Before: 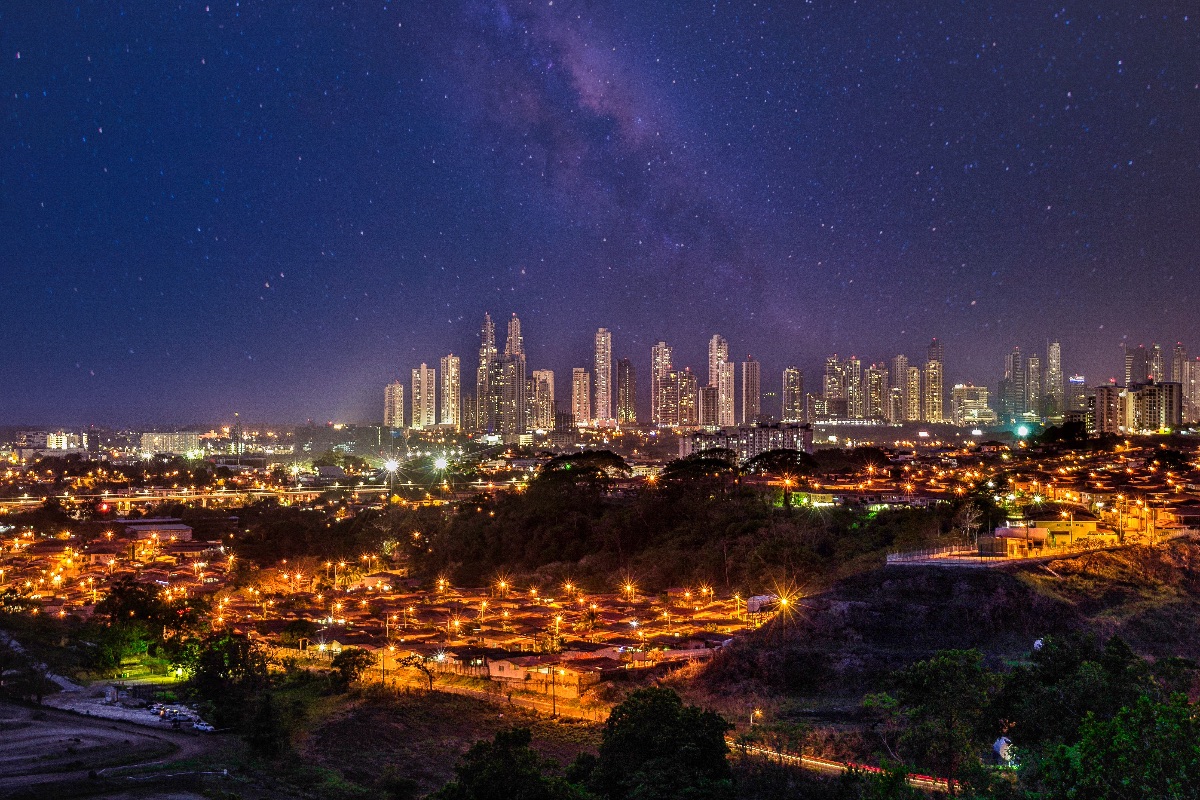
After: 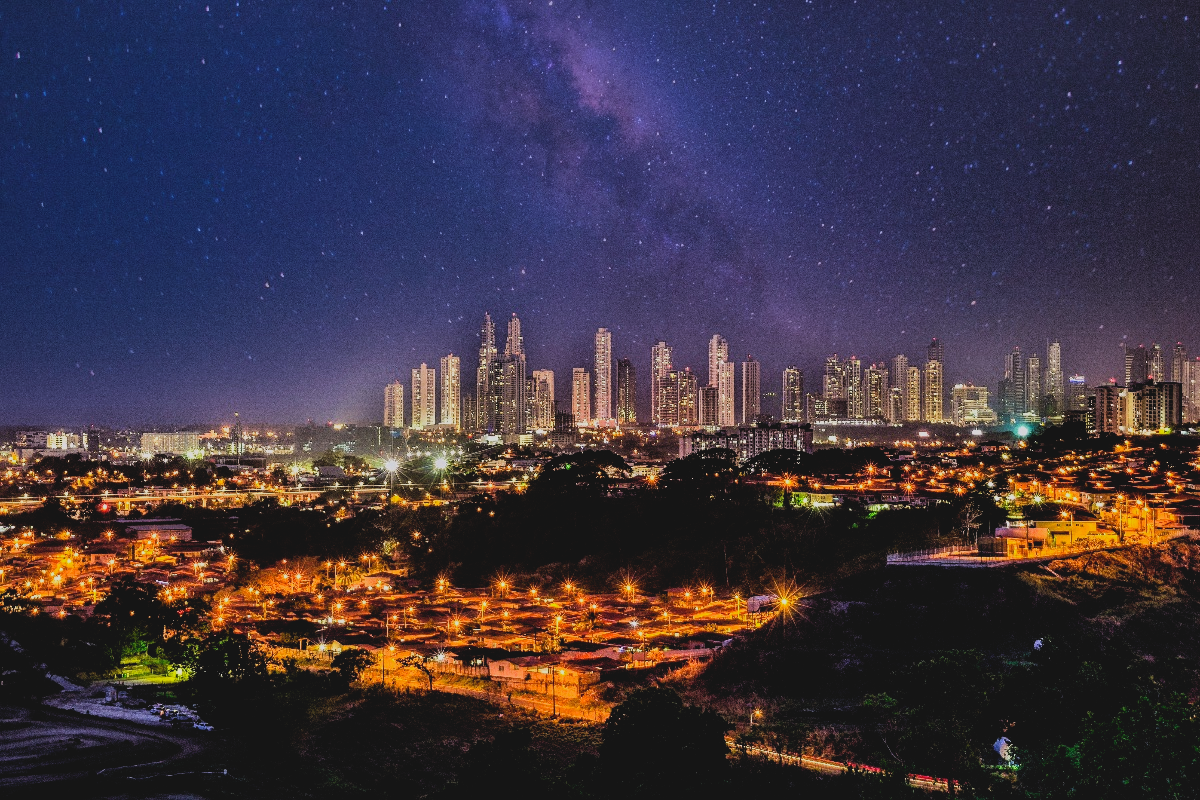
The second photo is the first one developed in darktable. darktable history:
filmic rgb: black relative exposure -5 EV, hardness 2.88, contrast 1.3
white balance: red 1, blue 1
contrast brightness saturation: contrast -0.1, brightness 0.05, saturation 0.08
